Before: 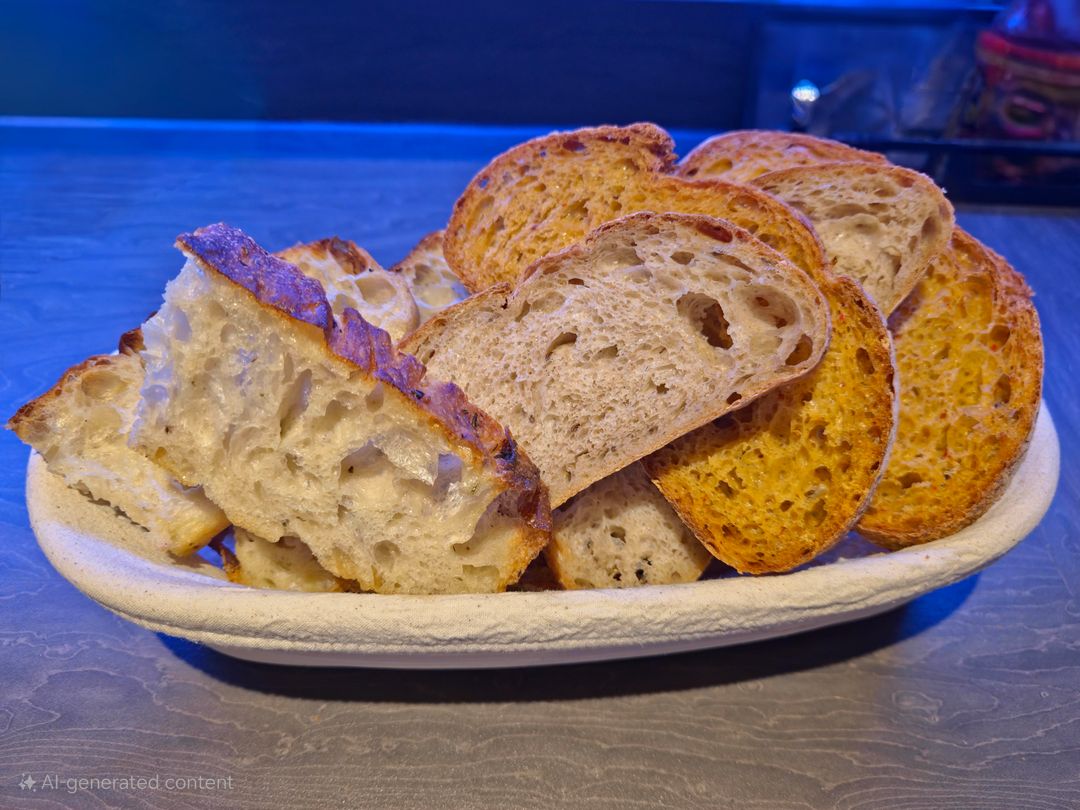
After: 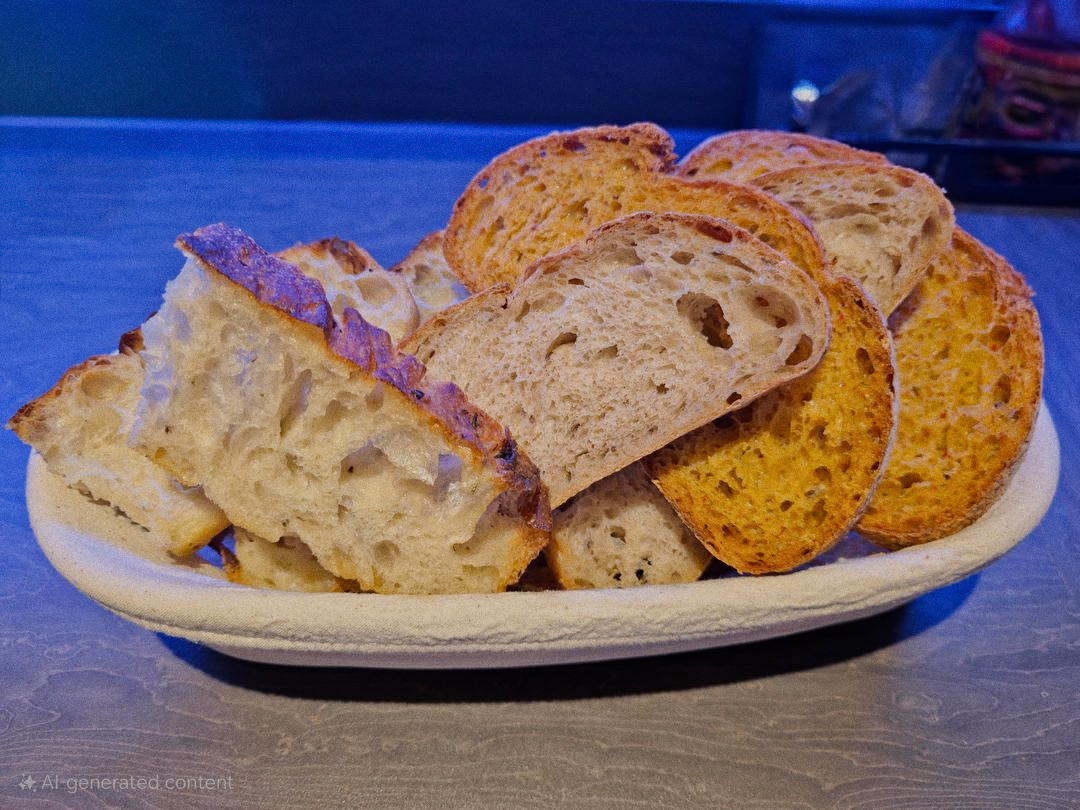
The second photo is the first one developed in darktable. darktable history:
filmic rgb: black relative exposure -7.65 EV, white relative exposure 4.56 EV, hardness 3.61
grain: coarseness 0.09 ISO
